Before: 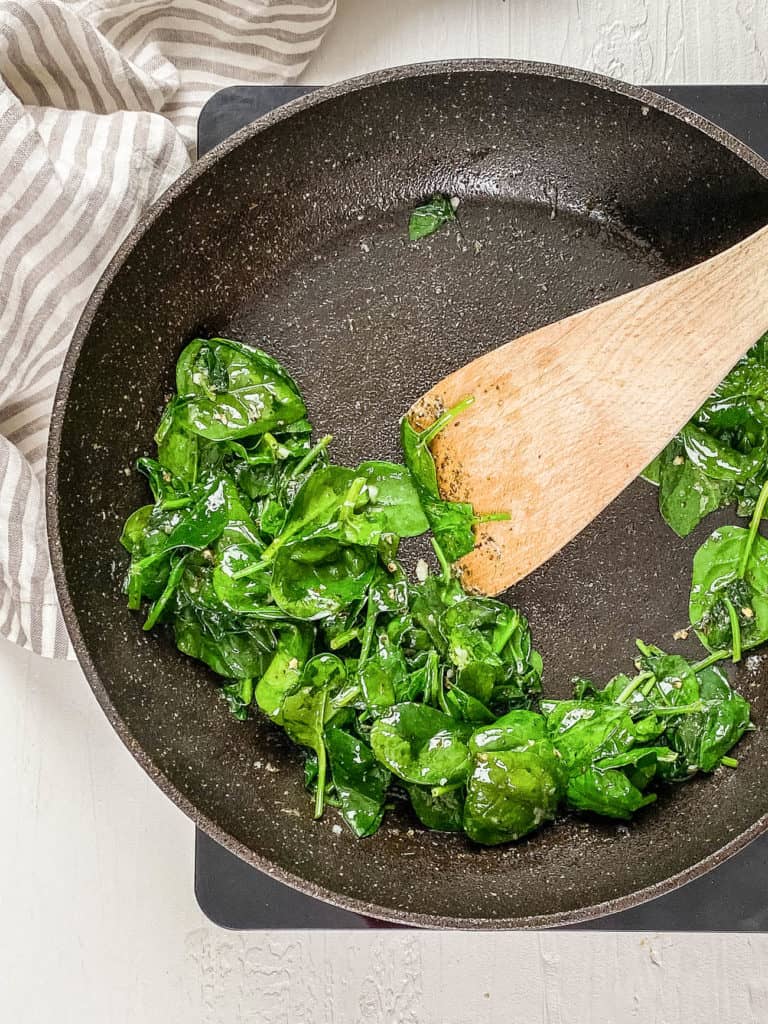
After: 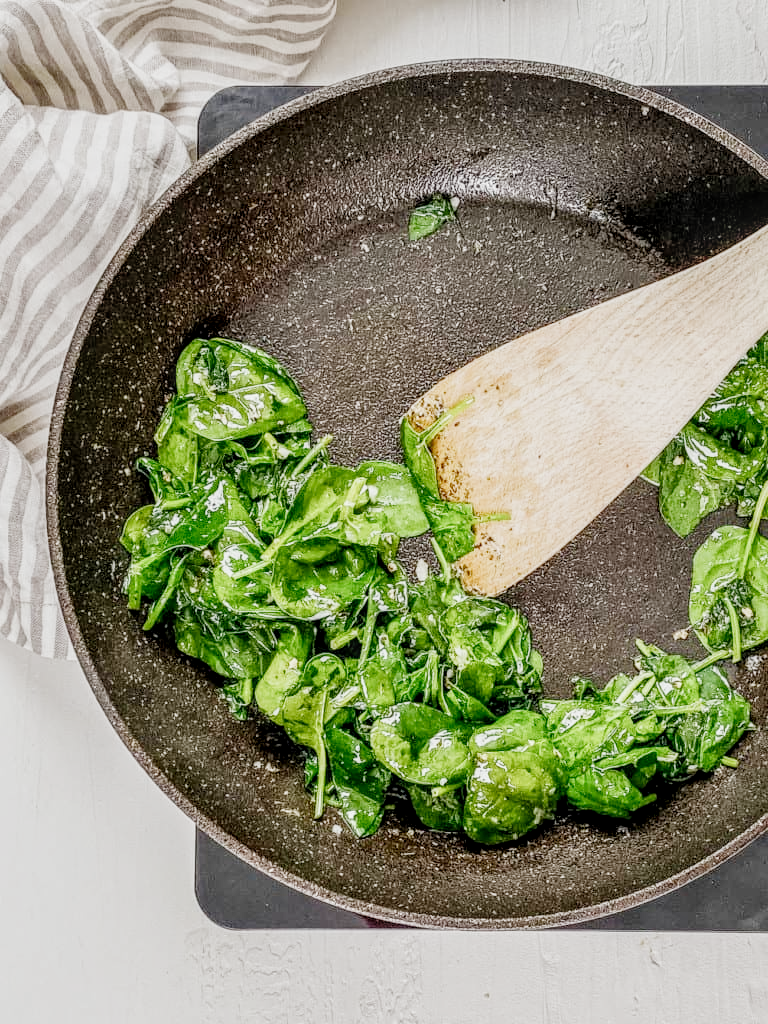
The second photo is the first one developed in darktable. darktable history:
exposure: exposure 0.605 EV, compensate exposure bias true, compensate highlight preservation false
local contrast: highlights 61%, detail 143%, midtone range 0.433
filmic rgb: black relative exposure -7.32 EV, white relative exposure 5.06 EV, hardness 3.22, preserve chrominance no, color science v3 (2019), use custom middle-gray values true
